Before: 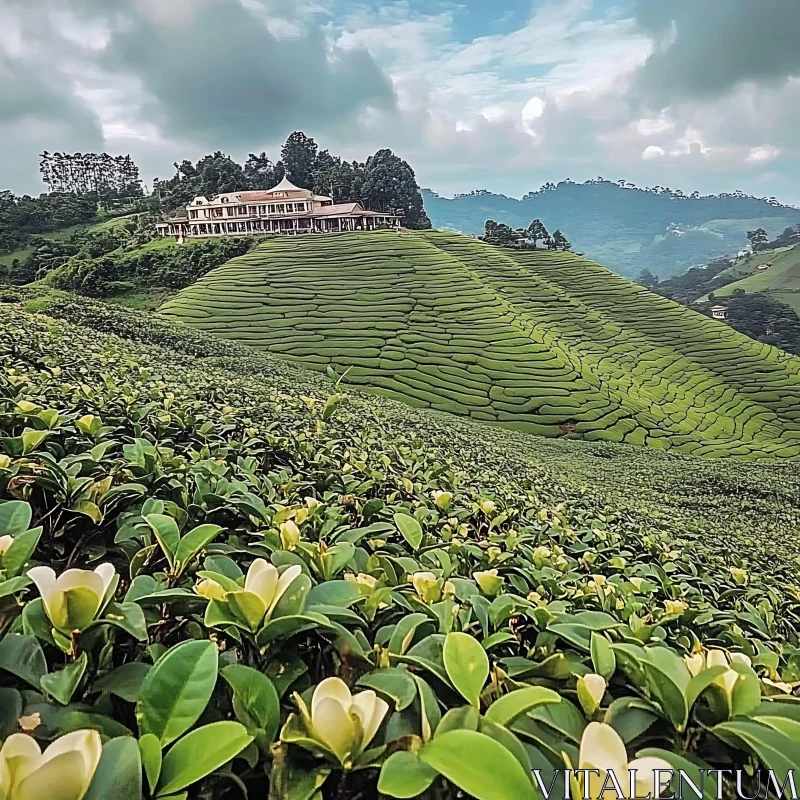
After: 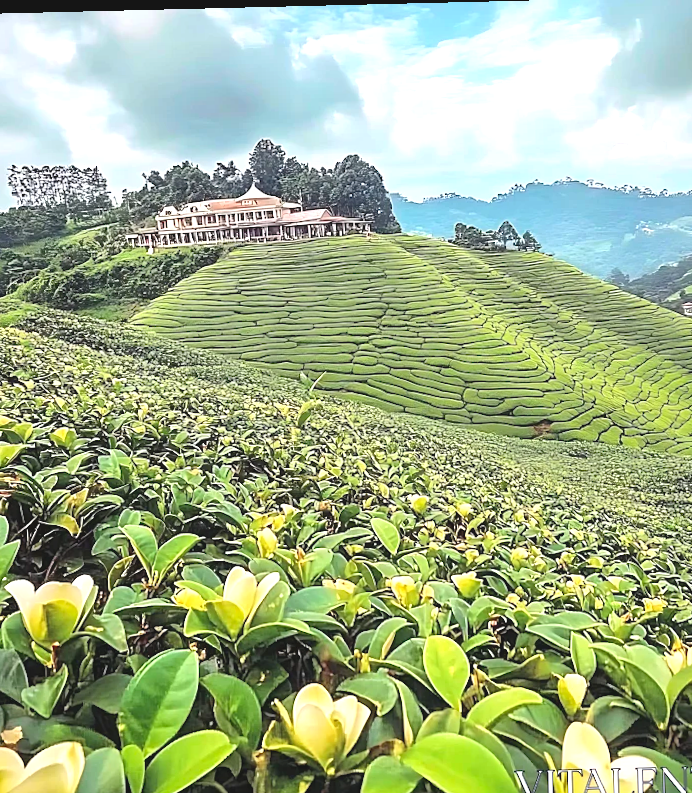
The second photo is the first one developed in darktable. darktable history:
crop and rotate: angle 1.41°, left 4.44%, top 0.585%, right 11.079%, bottom 2.61%
exposure: black level correction 0, exposure 1.001 EV, compensate highlight preservation false
contrast brightness saturation: contrast -0.097, brightness 0.048, saturation 0.08
